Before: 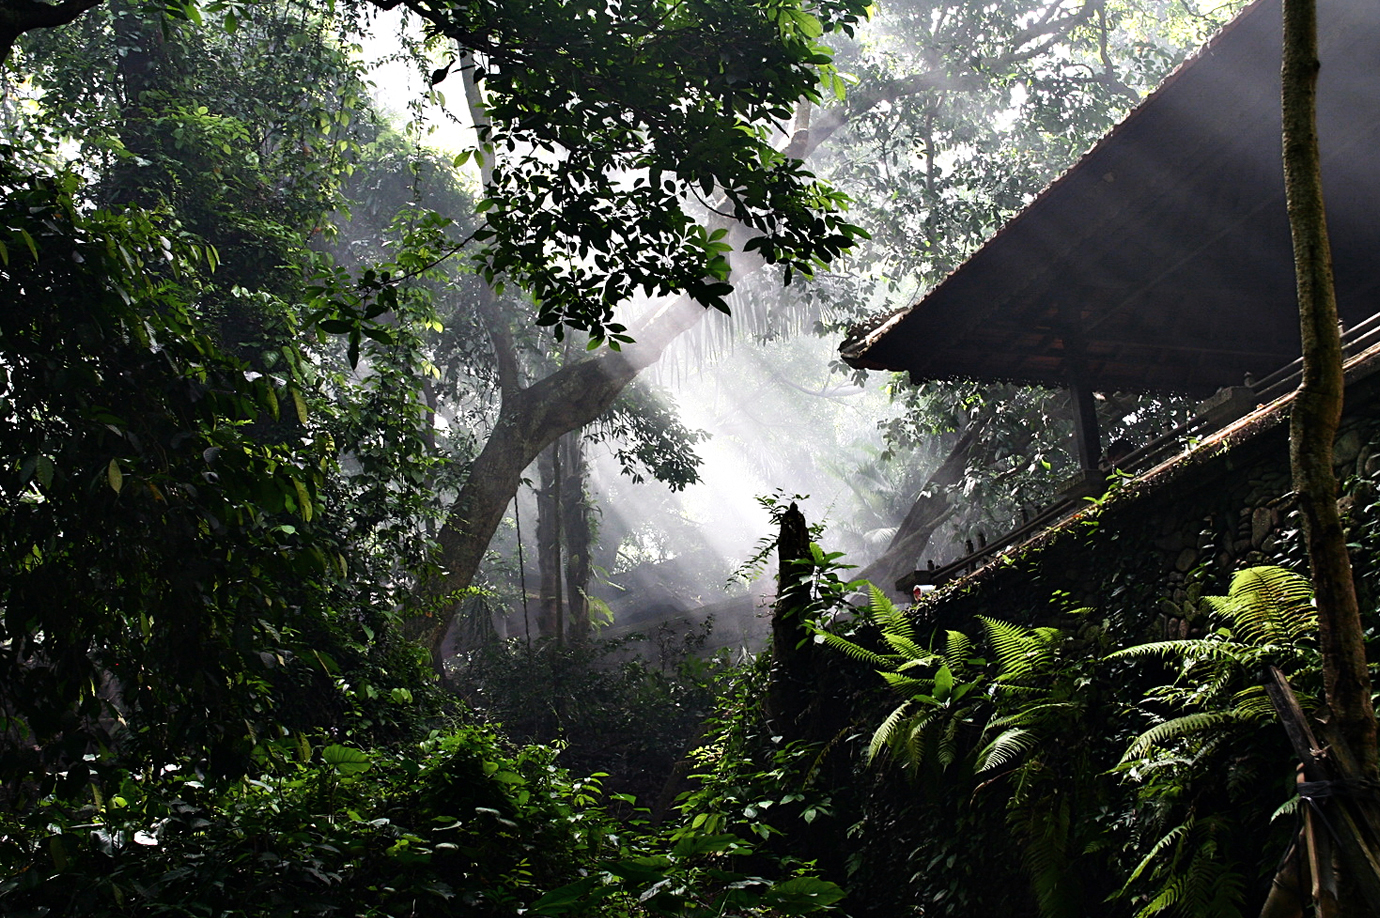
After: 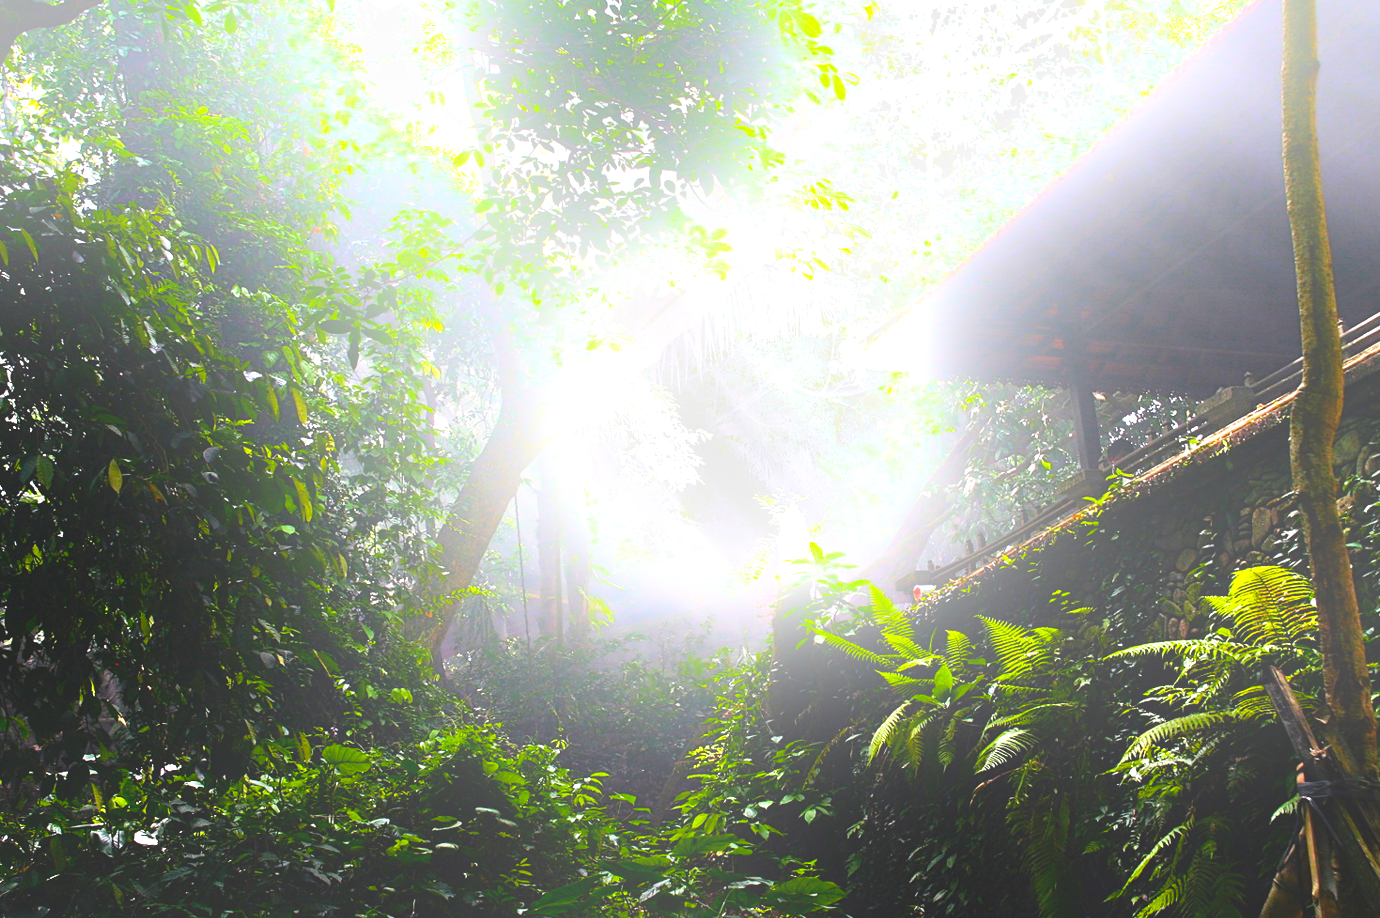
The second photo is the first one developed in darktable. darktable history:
color balance rgb: linear chroma grading › global chroma 15%, perceptual saturation grading › global saturation 30%
exposure: exposure 0.6 EV, compensate highlight preservation false
bloom: size 25%, threshold 5%, strength 90%
